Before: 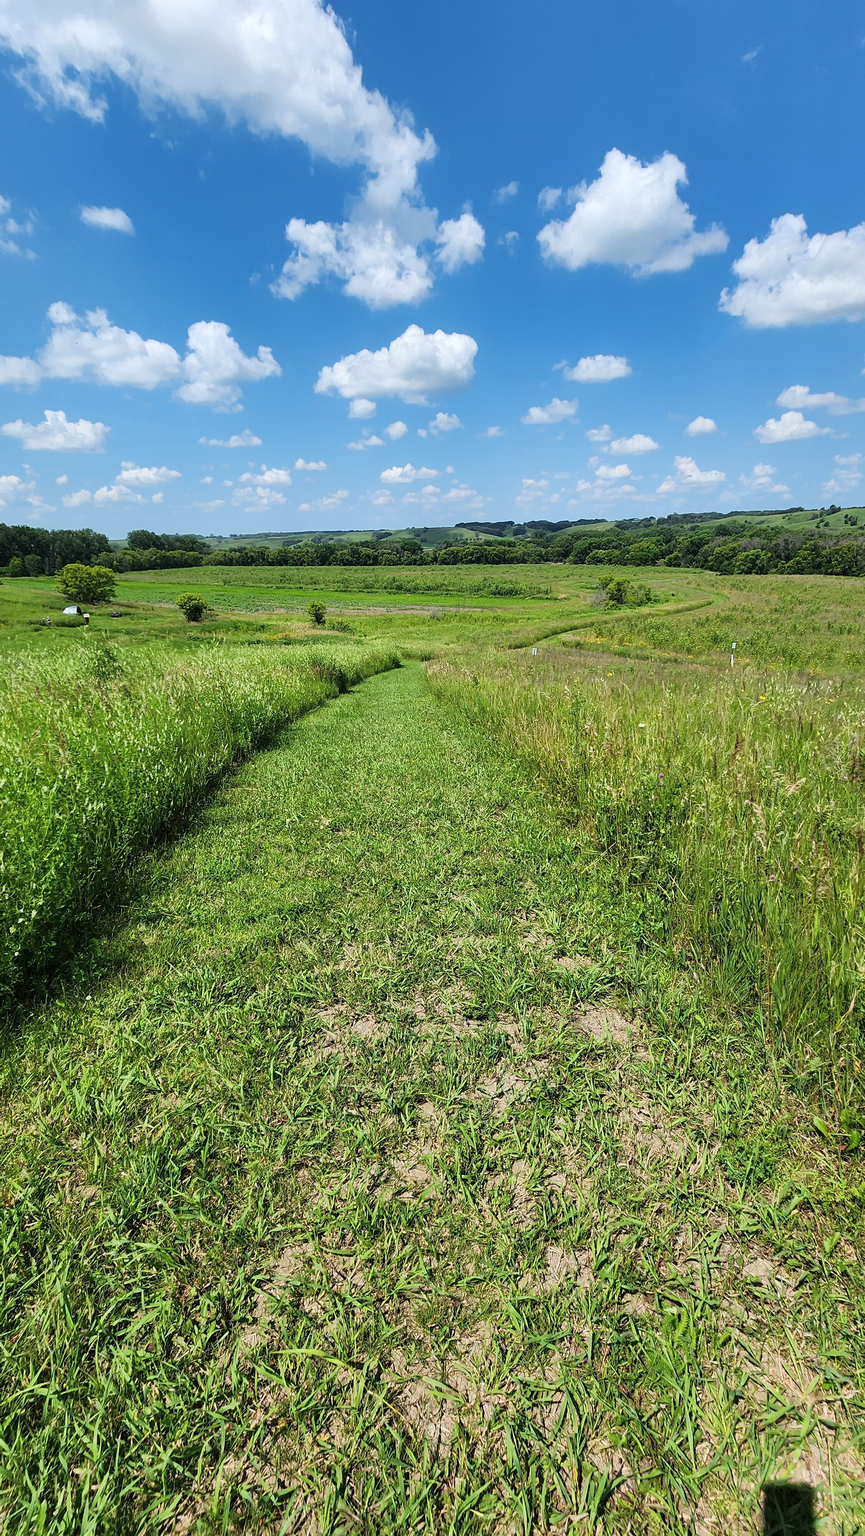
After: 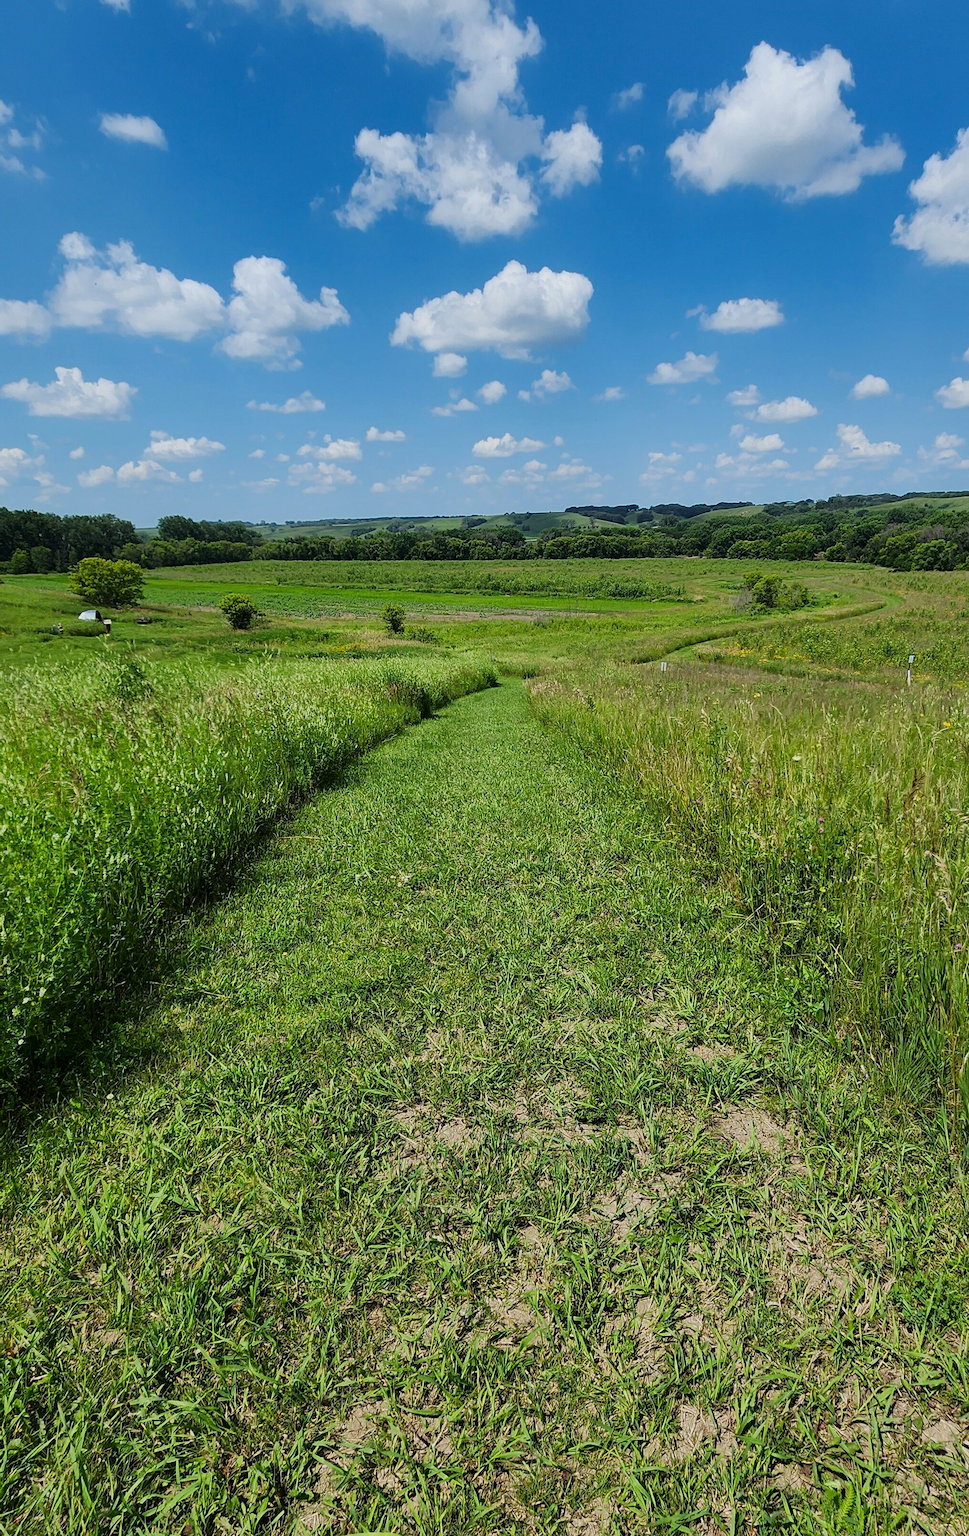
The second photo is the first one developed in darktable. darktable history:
crop: top 7.49%, right 9.717%, bottom 11.943%
shadows and highlights: radius 121.13, shadows 21.4, white point adjustment -9.72, highlights -14.39, soften with gaussian
contrast brightness saturation: contrast 0.03, brightness -0.04
grain: coarseness 0.81 ISO, strength 1.34%, mid-tones bias 0%
sharpen: radius 2.883, amount 0.868, threshold 47.523
